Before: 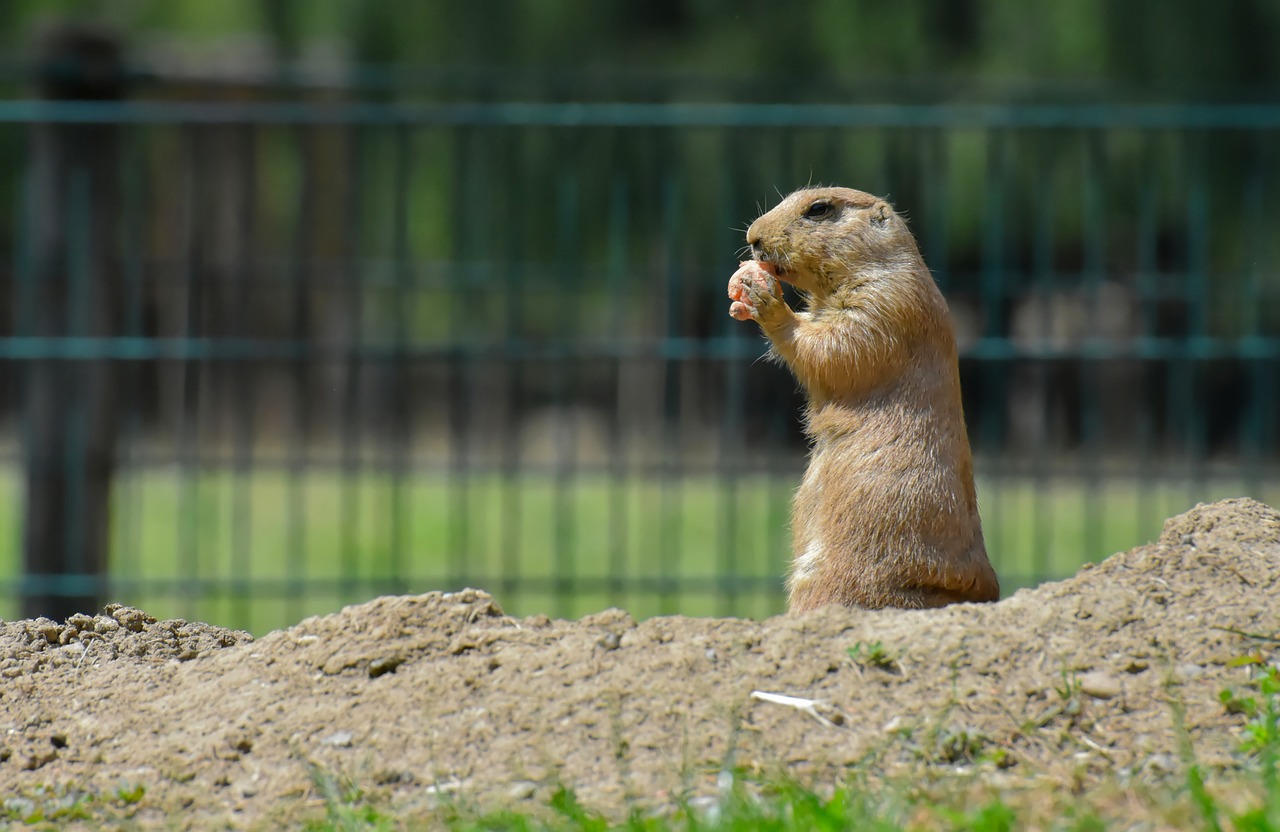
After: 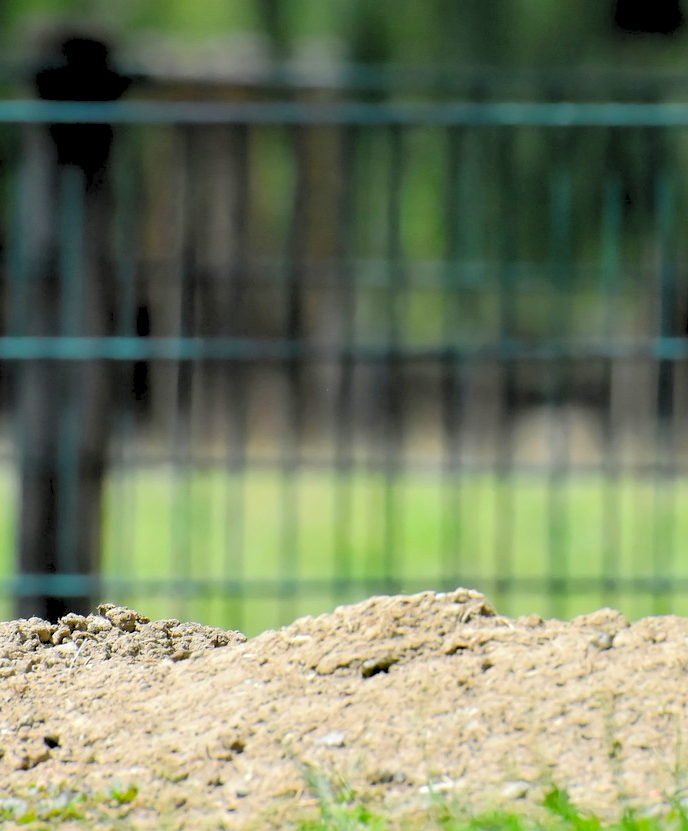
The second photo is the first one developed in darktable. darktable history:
levels: levels [0.093, 0.434, 0.988]
tone equalizer: -8 EV -0.417 EV, -7 EV -0.389 EV, -6 EV -0.333 EV, -5 EV -0.222 EV, -3 EV 0.222 EV, -2 EV 0.333 EV, -1 EV 0.389 EV, +0 EV 0.417 EV, edges refinement/feathering 500, mask exposure compensation -1.57 EV, preserve details no
crop: left 0.587%, right 45.588%, bottom 0.086%
